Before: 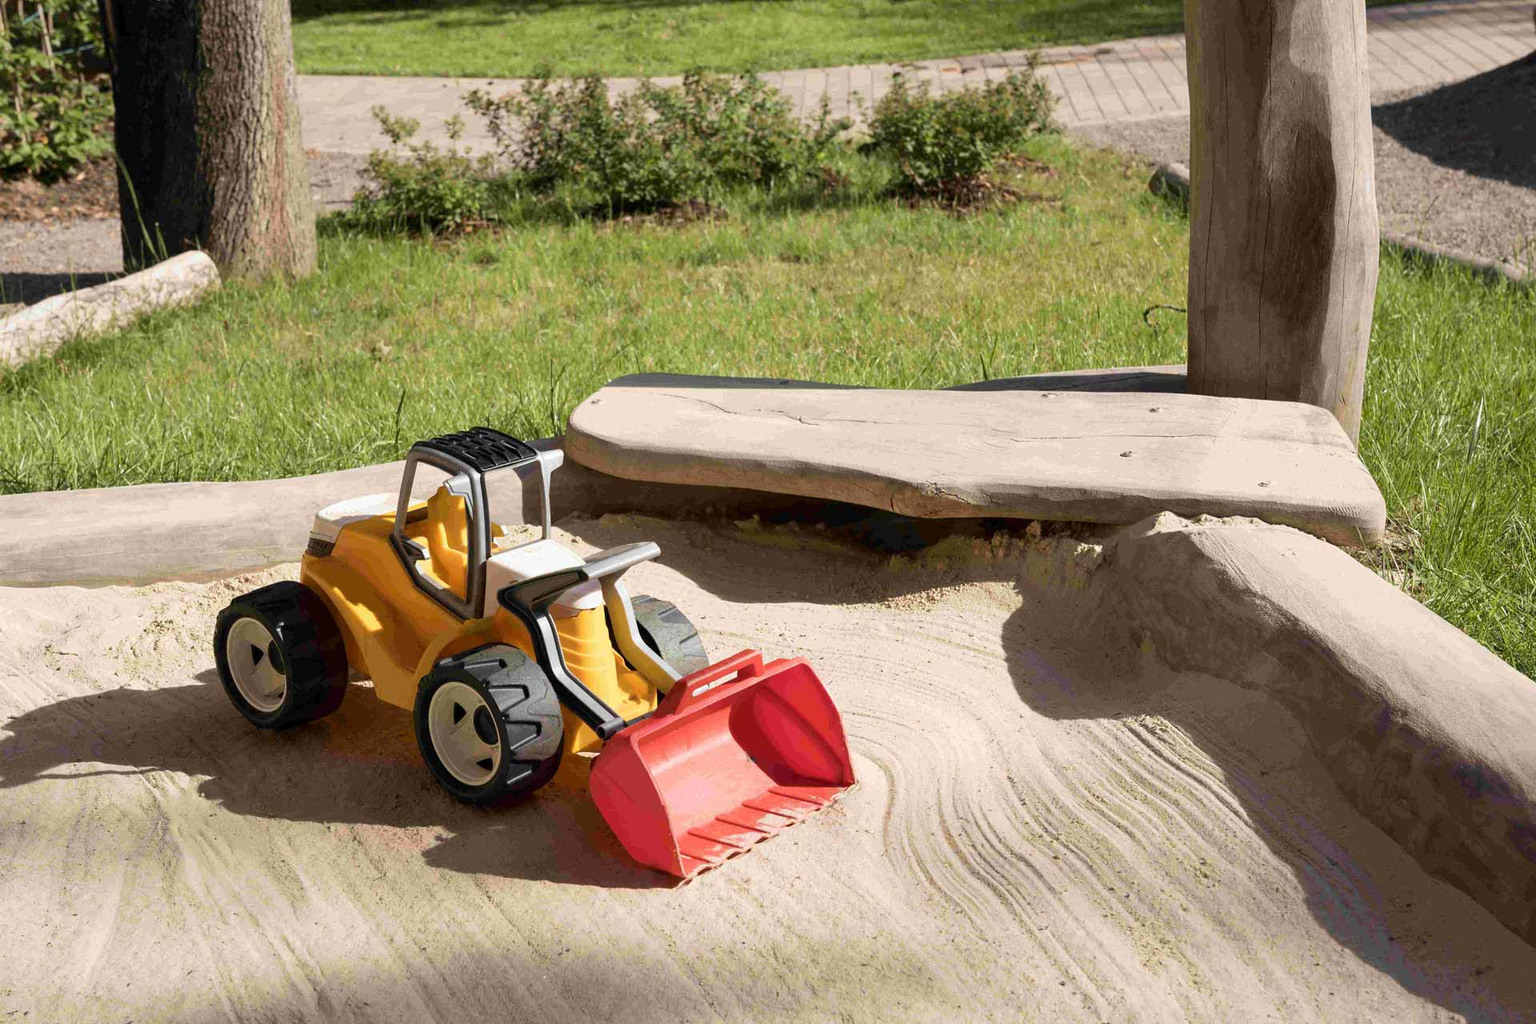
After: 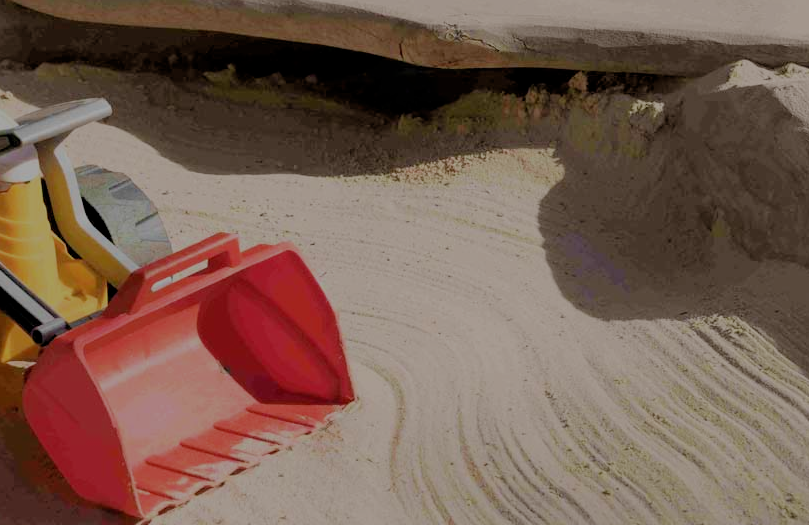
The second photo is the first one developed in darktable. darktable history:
exposure: black level correction 0, exposure -0.719 EV, compensate highlight preservation false
crop: left 37.238%, top 45.301%, right 20.613%, bottom 13.678%
filmic rgb: black relative exposure -7.05 EV, white relative exposure 5.99 EV, target black luminance 0%, hardness 2.73, latitude 61.61%, contrast 0.705, highlights saturation mix 10.85%, shadows ↔ highlights balance -0.124%, add noise in highlights 0, preserve chrominance max RGB, color science v3 (2019), use custom middle-gray values true, iterations of high-quality reconstruction 0, contrast in highlights soft
